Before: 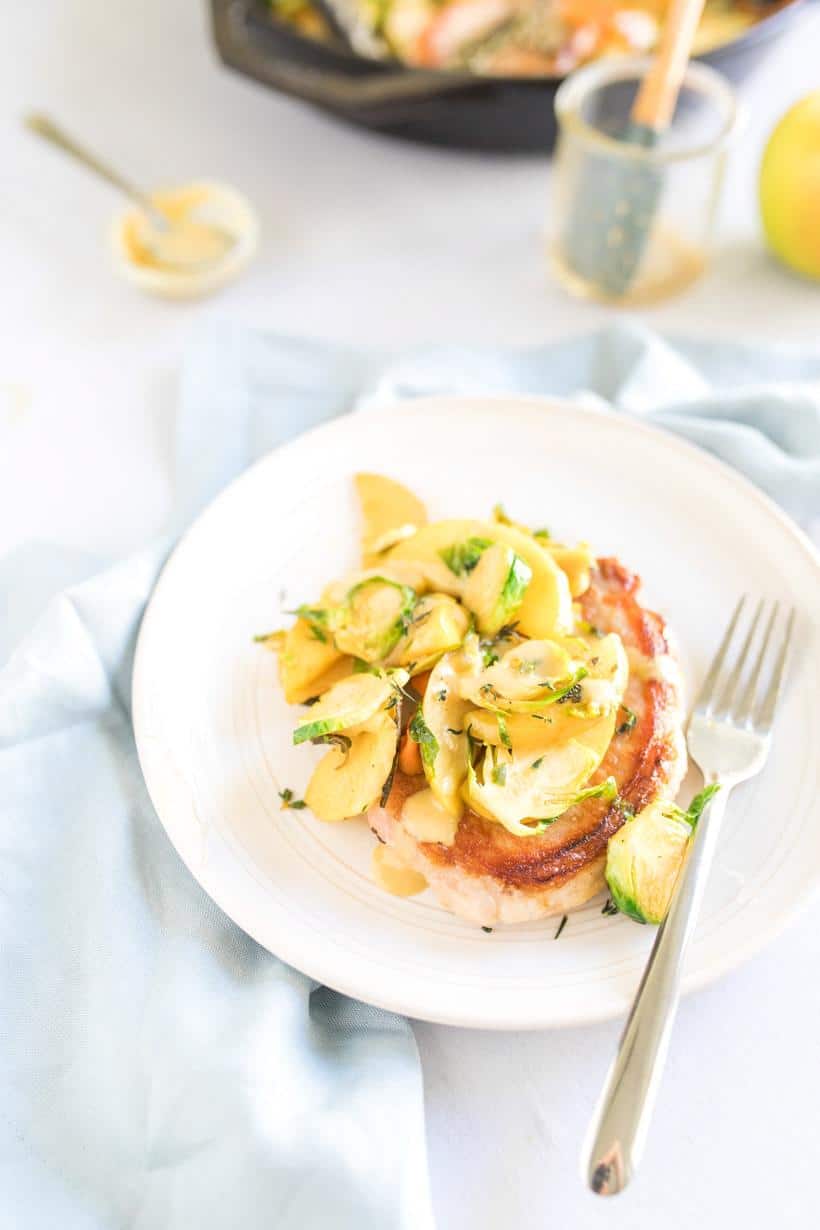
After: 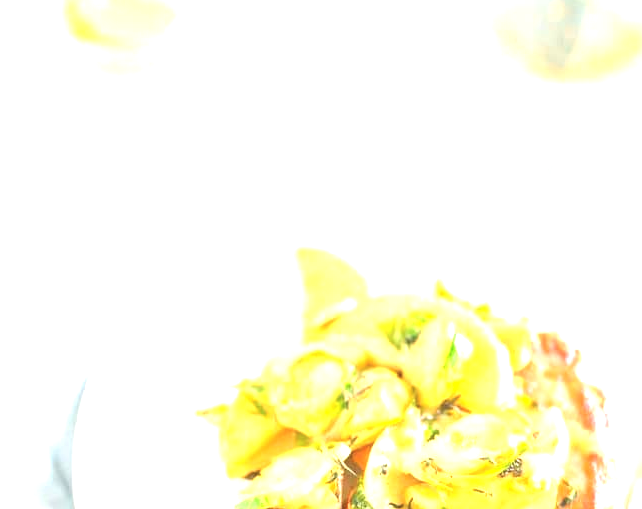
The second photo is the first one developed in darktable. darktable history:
crop: left 7.256%, top 18.406%, right 14.34%, bottom 40.143%
contrast brightness saturation: brightness 0.149
exposure: black level correction 0, exposure 1.102 EV, compensate highlight preservation false
